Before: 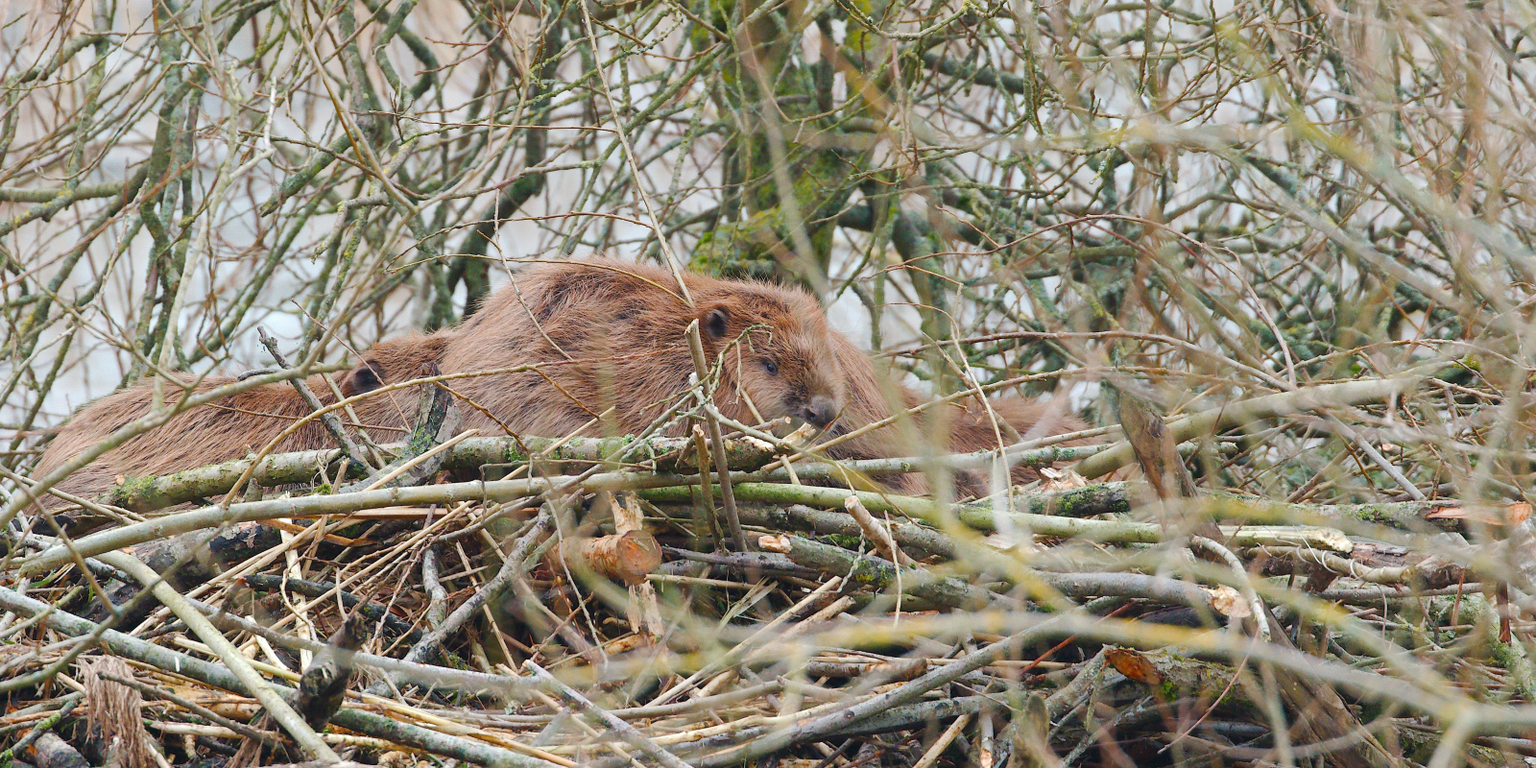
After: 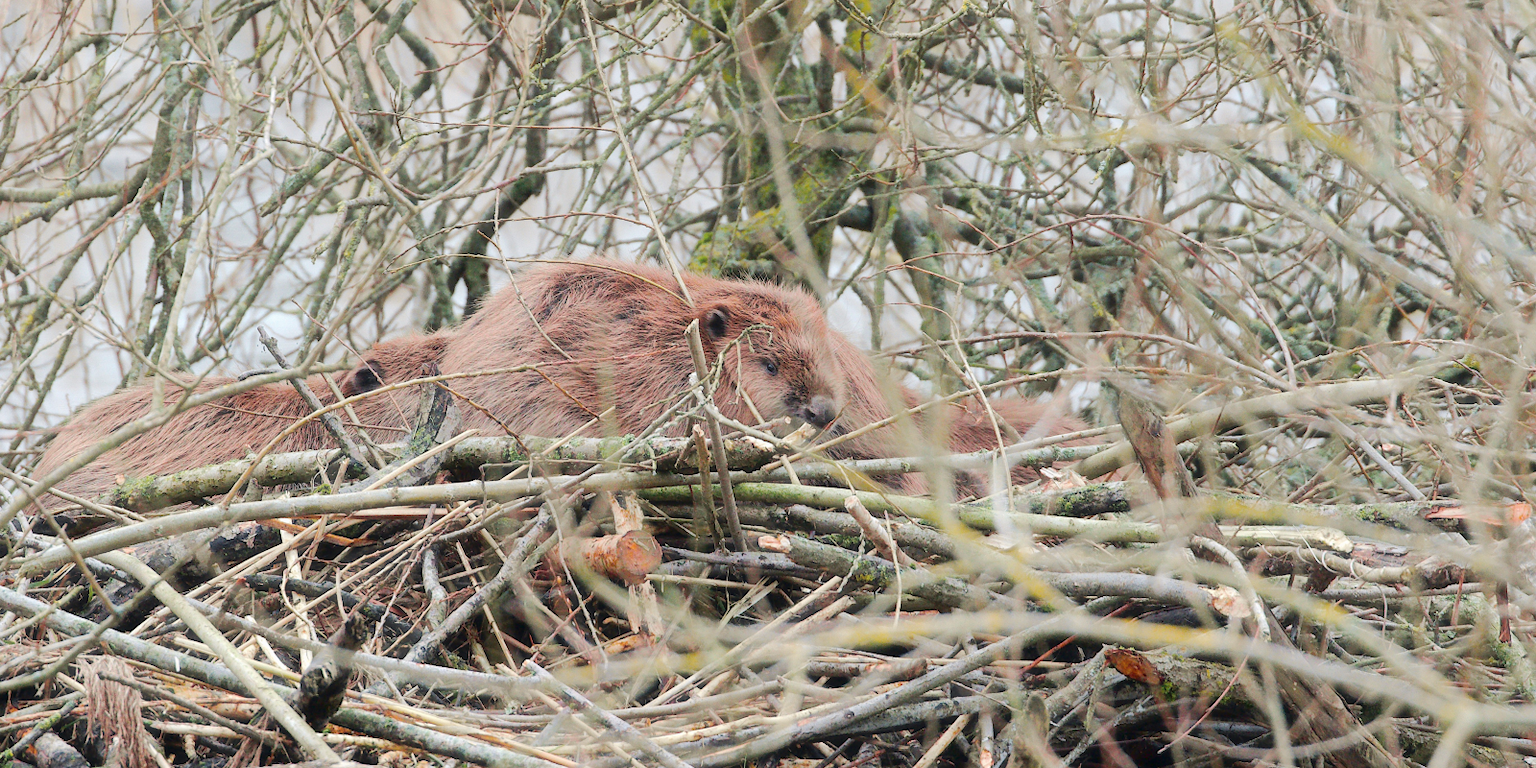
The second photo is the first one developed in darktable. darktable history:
tone curve: curves: ch0 [(0.003, 0) (0.066, 0.017) (0.163, 0.09) (0.264, 0.238) (0.395, 0.421) (0.517, 0.575) (0.633, 0.687) (0.791, 0.814) (1, 1)]; ch1 [(0, 0) (0.149, 0.17) (0.327, 0.339) (0.39, 0.403) (0.456, 0.463) (0.501, 0.502) (0.512, 0.507) (0.53, 0.533) (0.575, 0.592) (0.671, 0.655) (0.729, 0.679) (1, 1)]; ch2 [(0, 0) (0.337, 0.382) (0.464, 0.47) (0.501, 0.502) (0.527, 0.532) (0.563, 0.555) (0.615, 0.61) (0.663, 0.68) (1, 1)], color space Lab, independent channels, preserve colors none
haze removal: strength -0.1, adaptive false
